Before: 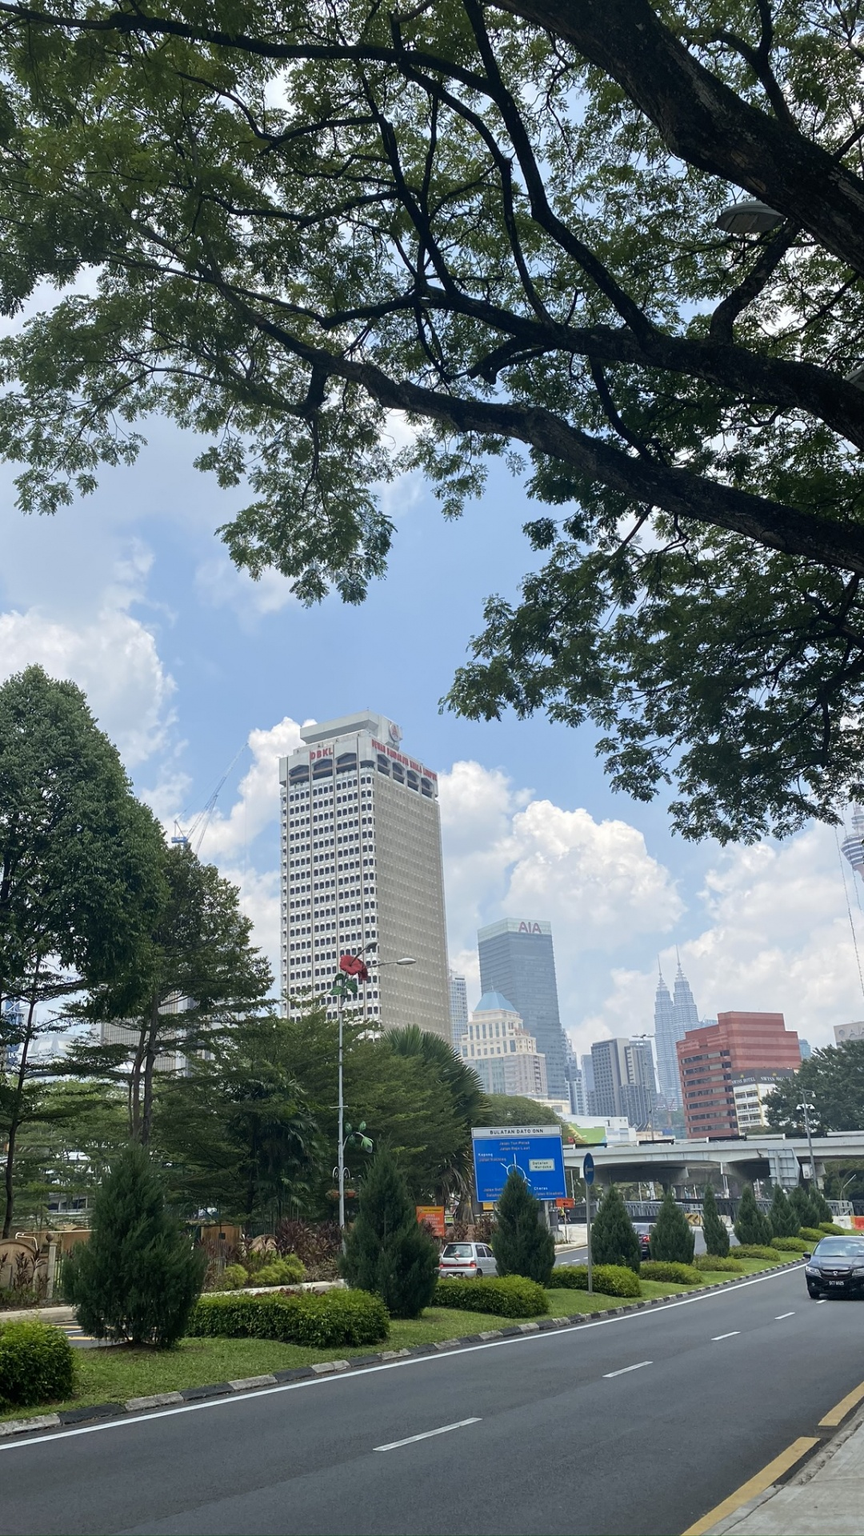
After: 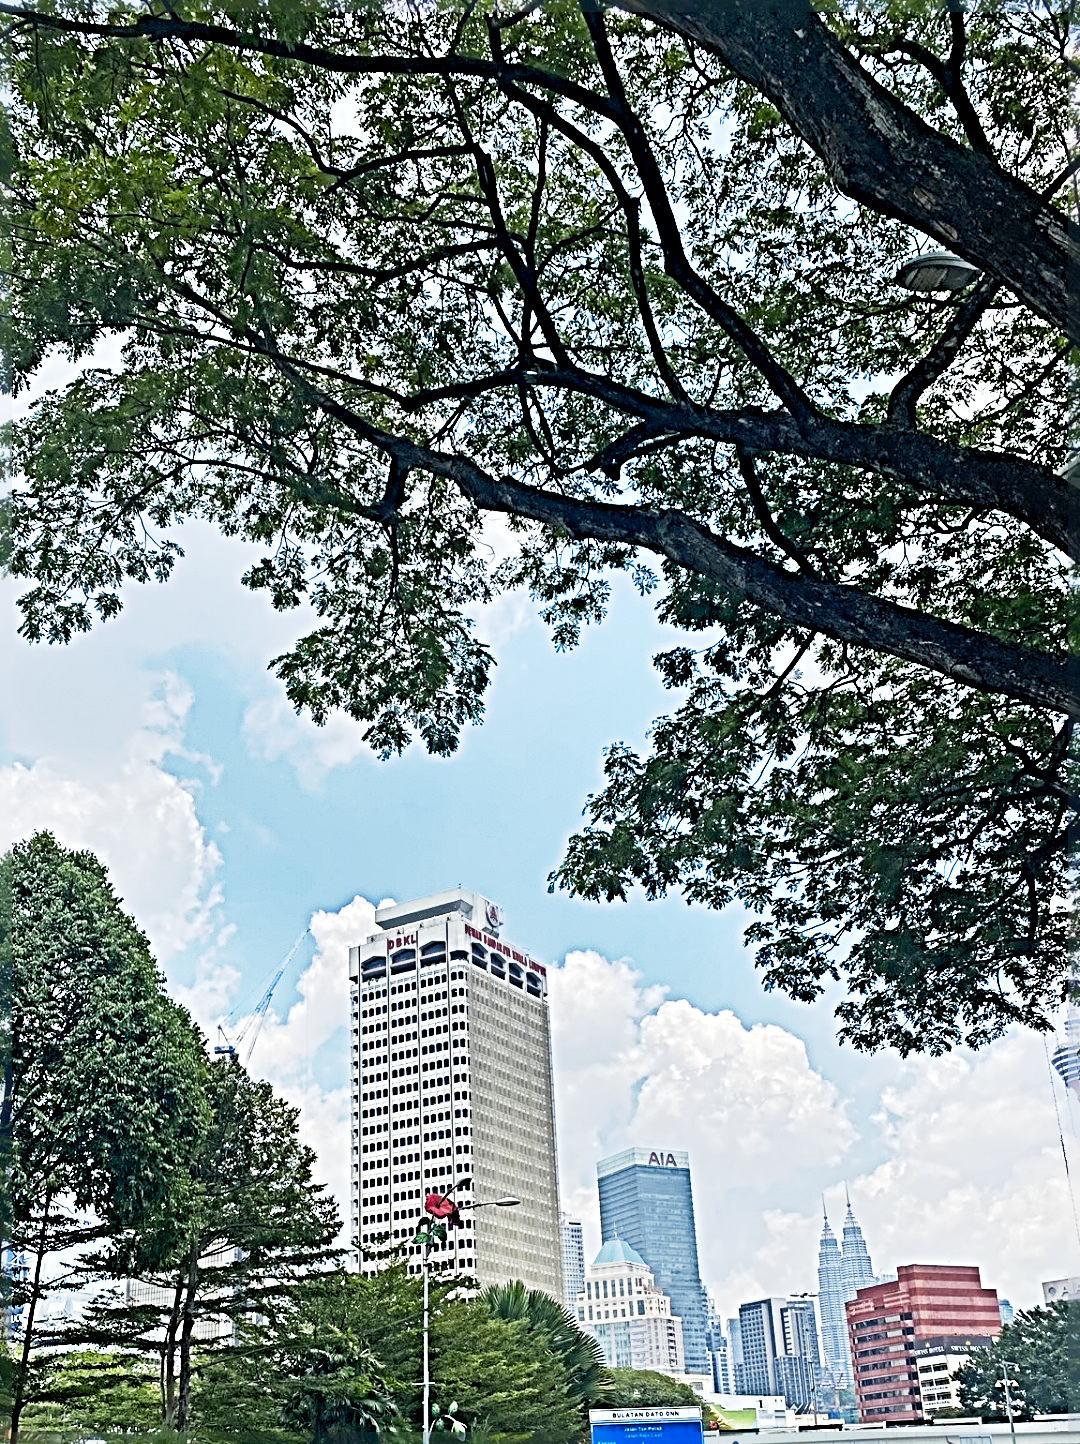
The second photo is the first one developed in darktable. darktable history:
color balance rgb: linear chroma grading › global chroma 20.611%, perceptual saturation grading › global saturation 19.756%, perceptual brilliance grading › global brilliance 12.697%
base curve: curves: ch0 [(0, 0) (0.088, 0.125) (0.176, 0.251) (0.354, 0.501) (0.613, 0.749) (1, 0.877)], preserve colors none
sharpen: radius 6.257, amount 1.784, threshold 0.115
crop: bottom 24.789%
shadows and highlights: soften with gaussian
